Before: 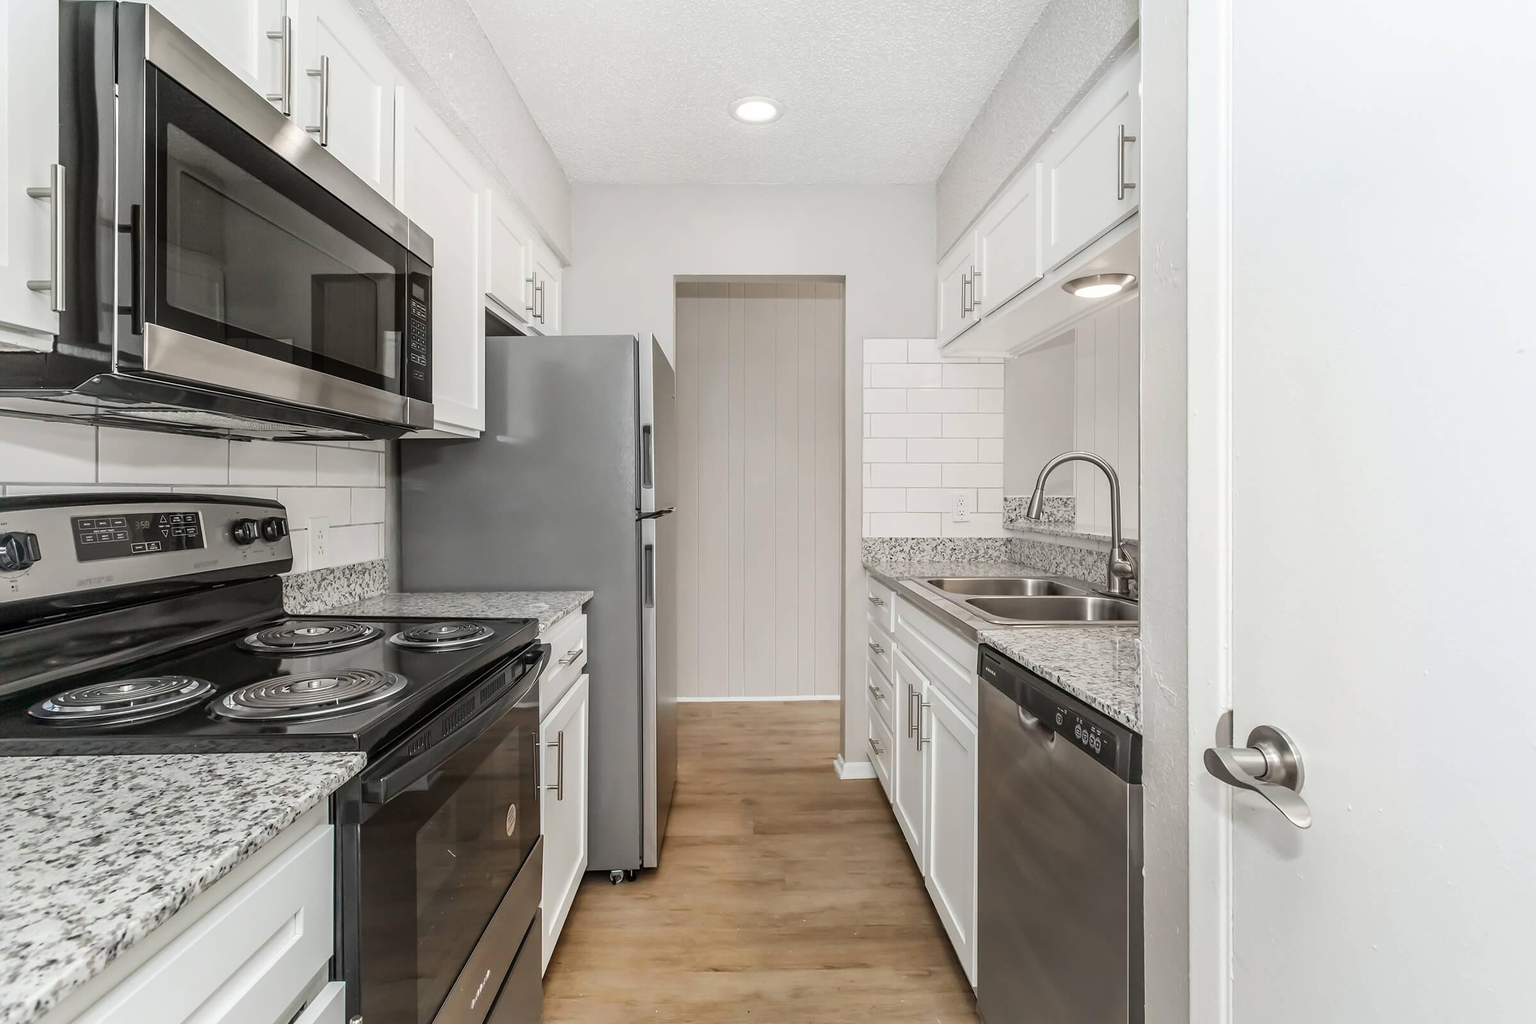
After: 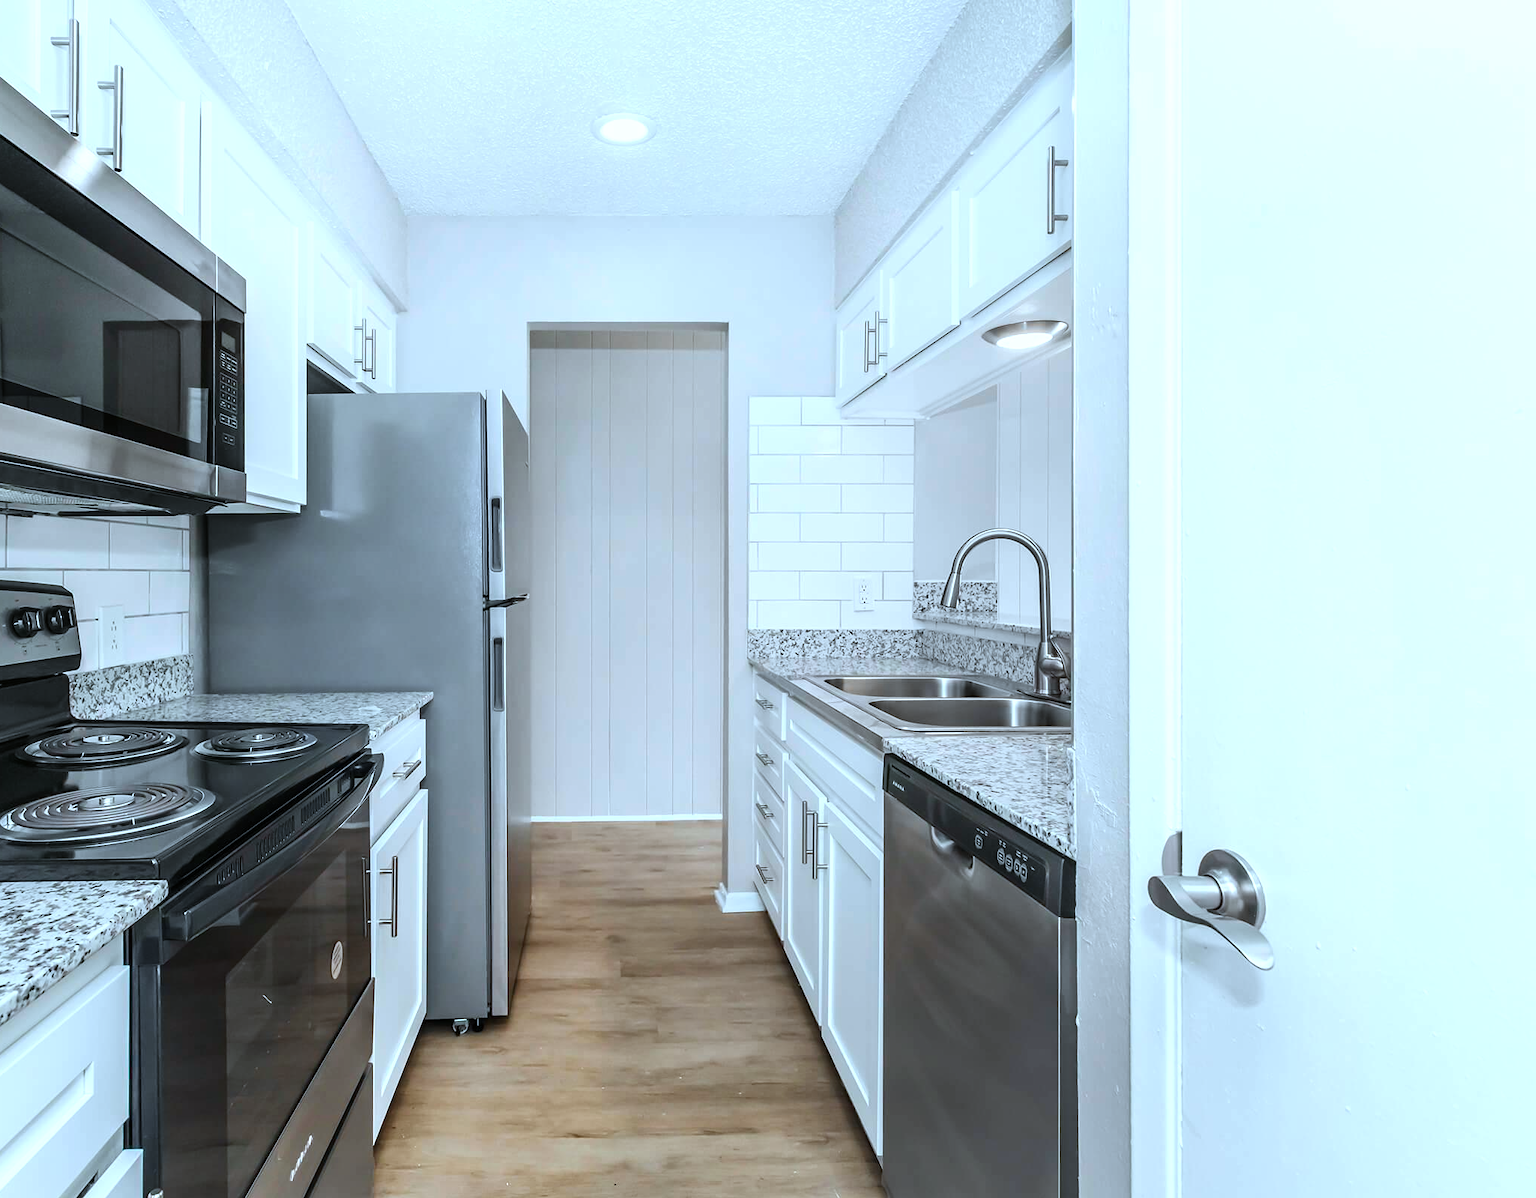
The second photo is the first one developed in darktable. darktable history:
contrast brightness saturation: saturation 0.102
crop and rotate: left 14.565%
color calibration: illuminant as shot in camera, x 0.384, y 0.38, temperature 3970.71 K
tone equalizer: -8 EV -0.402 EV, -7 EV -0.376 EV, -6 EV -0.326 EV, -5 EV -0.187 EV, -3 EV 0.195 EV, -2 EV 0.345 EV, -1 EV 0.38 EV, +0 EV 0.392 EV, edges refinement/feathering 500, mask exposure compensation -1.57 EV, preserve details no
